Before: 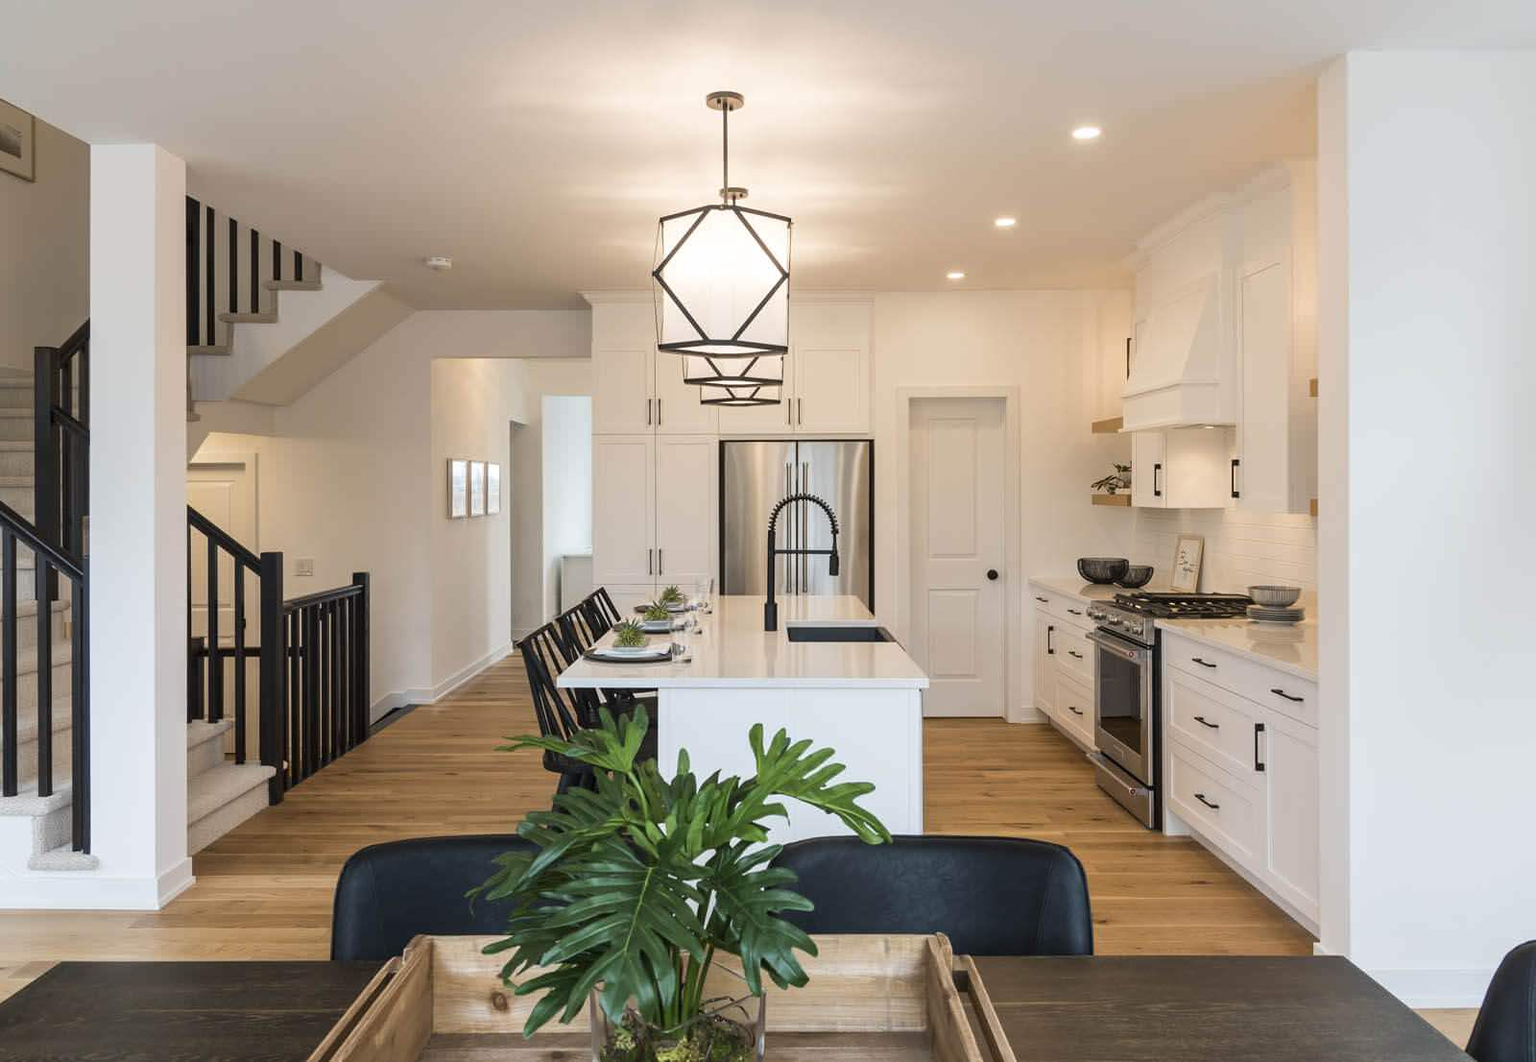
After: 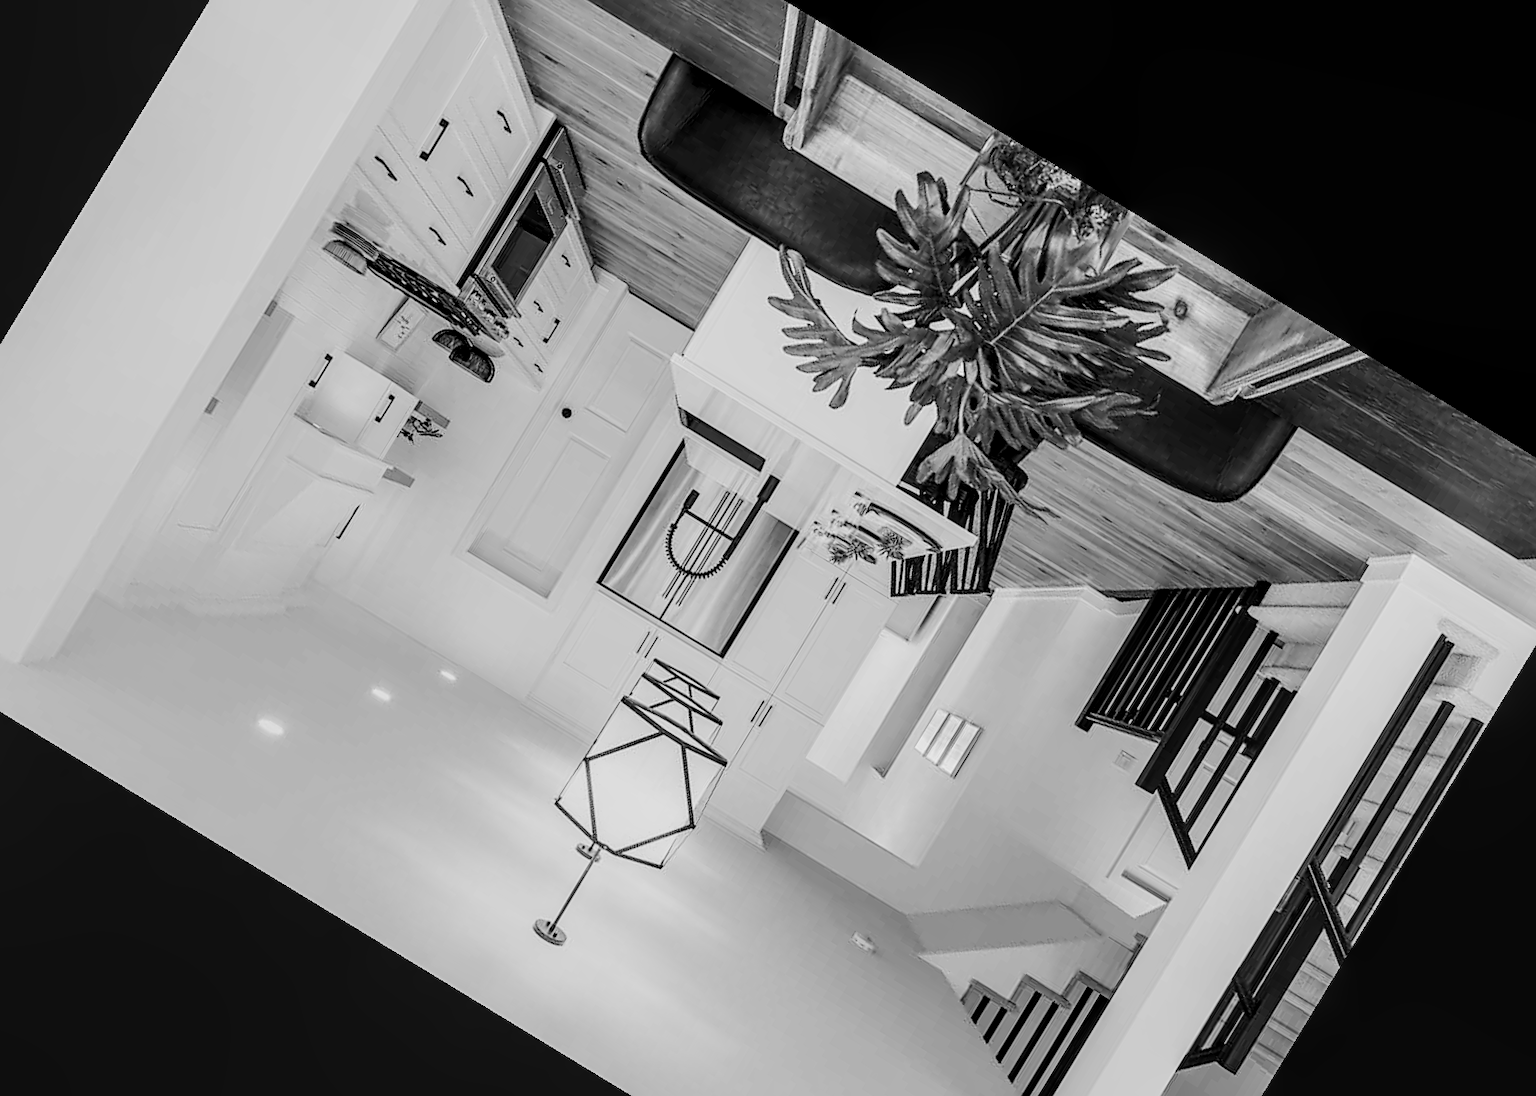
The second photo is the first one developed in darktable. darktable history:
sharpen: on, module defaults
local contrast: highlights 61%, detail 143%, midtone range 0.428
crop and rotate: angle 148.68°, left 9.111%, top 15.603%, right 4.588%, bottom 17.041%
color contrast: green-magenta contrast 0, blue-yellow contrast 0
filmic rgb: black relative exposure -9.22 EV, white relative exposure 6.77 EV, hardness 3.07, contrast 1.05
tone curve: curves: ch0 [(0, 0) (0.239, 0.248) (0.508, 0.606) (0.828, 0.878) (1, 1)]; ch1 [(0, 0) (0.401, 0.42) (0.45, 0.464) (0.492, 0.498) (0.511, 0.507) (0.561, 0.549) (0.688, 0.726) (1, 1)]; ch2 [(0, 0) (0.411, 0.433) (0.5, 0.504) (0.545, 0.574) (1, 1)], color space Lab, independent channels, preserve colors none
